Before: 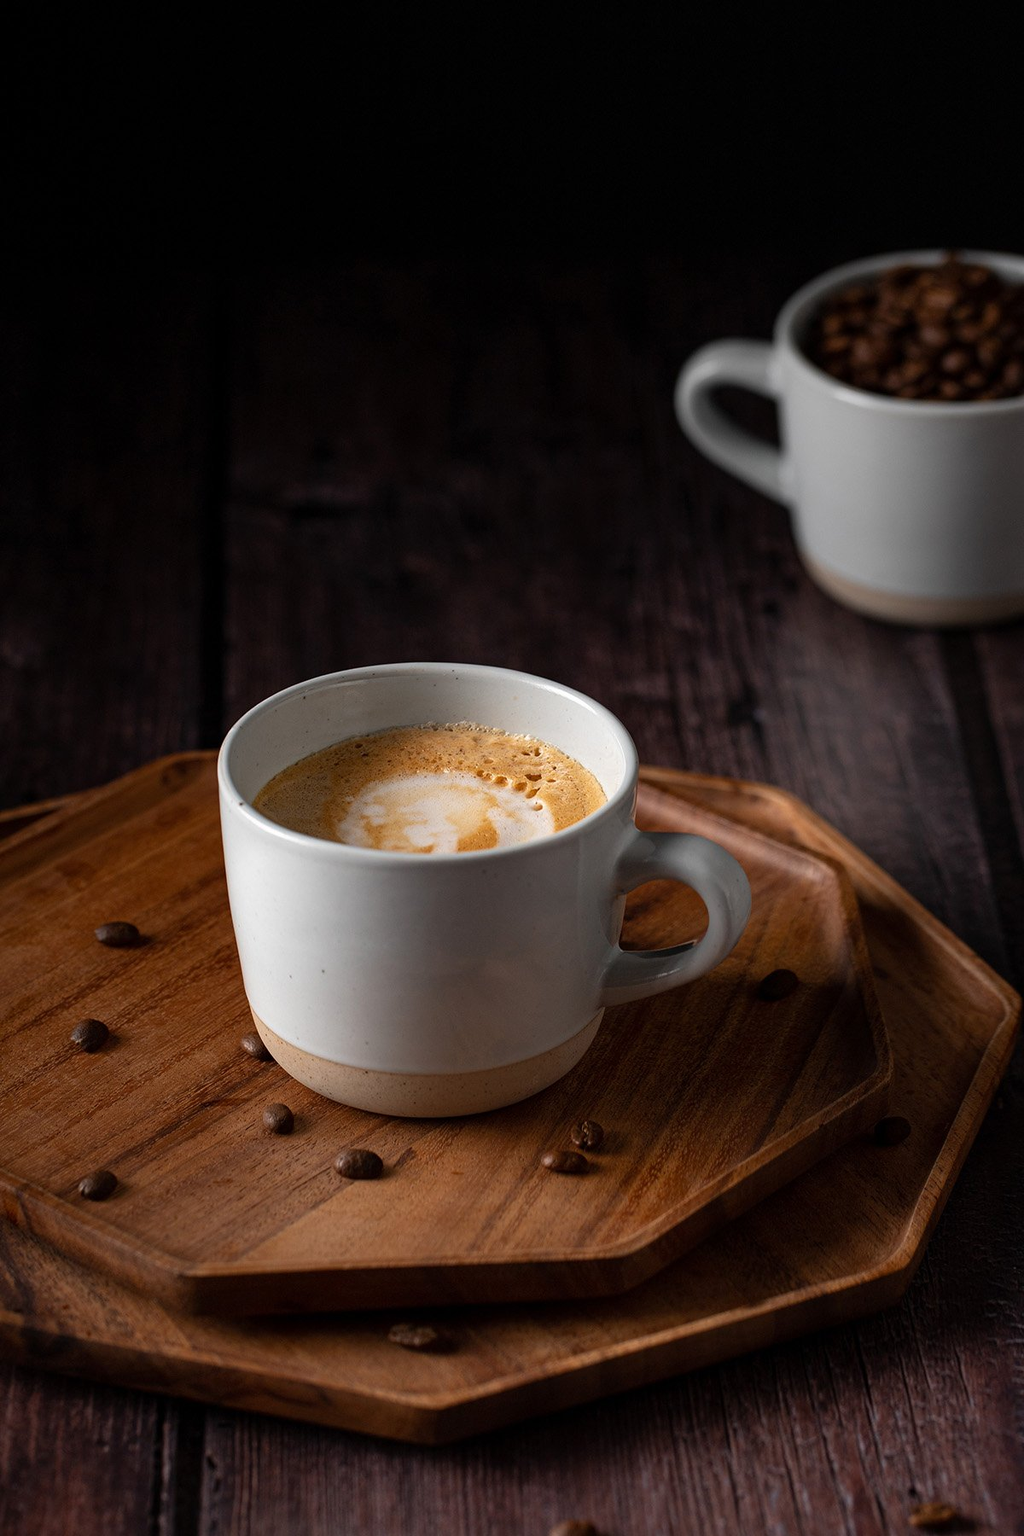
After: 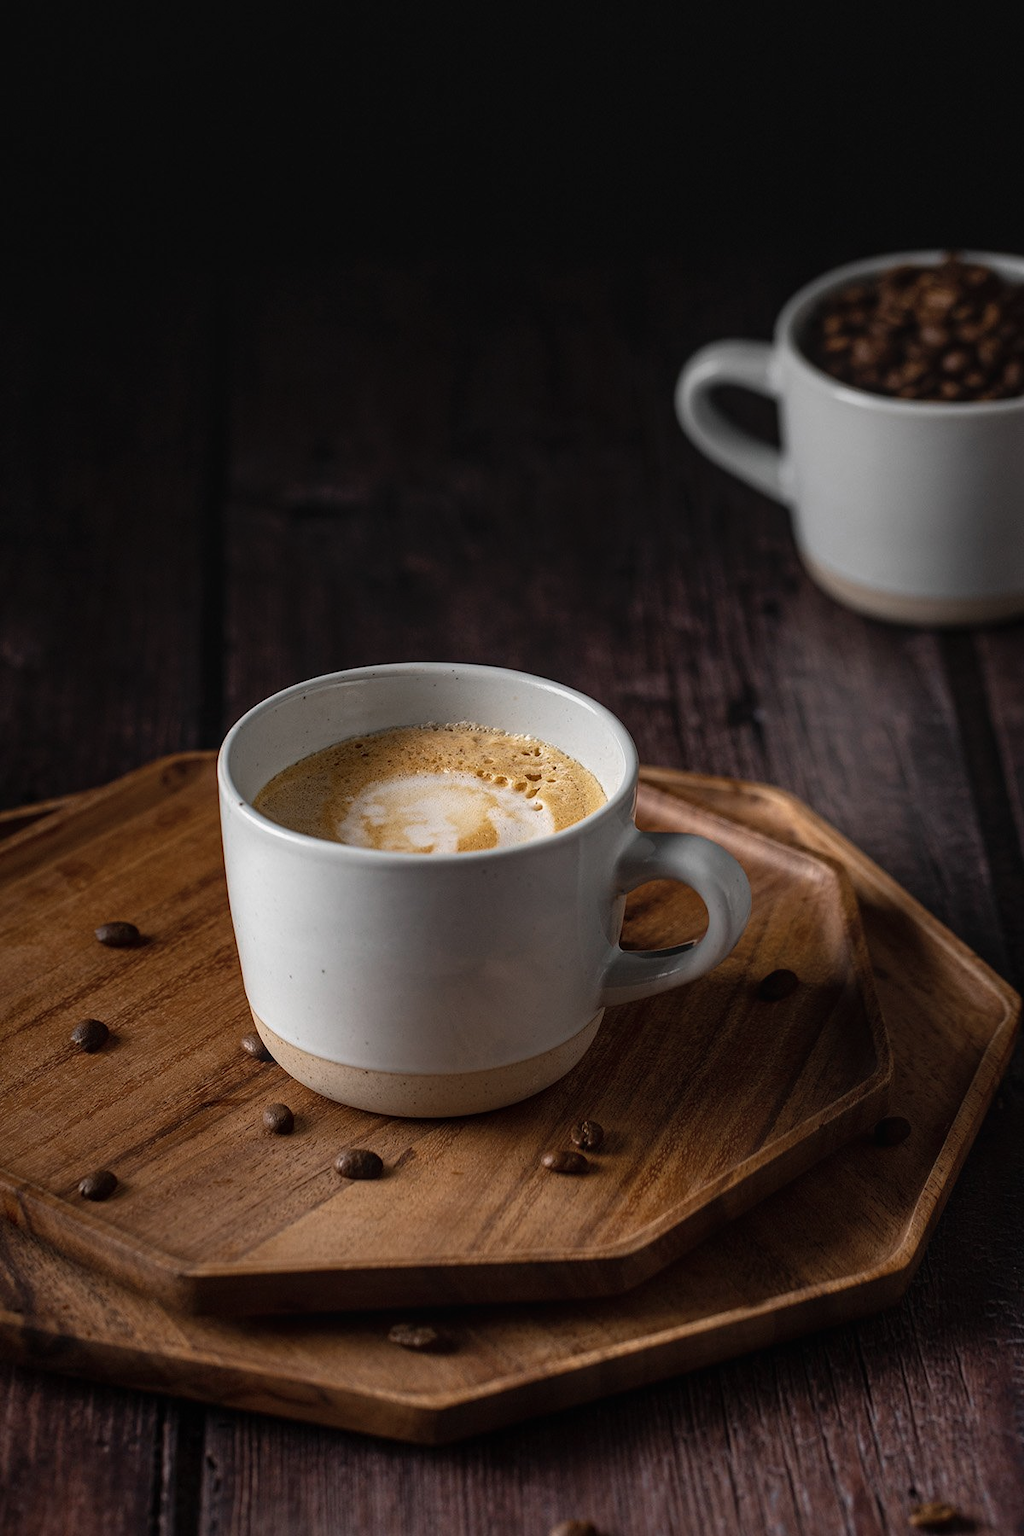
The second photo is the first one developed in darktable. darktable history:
contrast brightness saturation: contrast -0.075, brightness -0.031, saturation -0.114
tone equalizer: edges refinement/feathering 500, mask exposure compensation -1.57 EV, preserve details no
local contrast: on, module defaults
color zones: curves: ch0 [(0, 0.558) (0.143, 0.548) (0.286, 0.447) (0.429, 0.259) (0.571, 0.5) (0.714, 0.5) (0.857, 0.593) (1, 0.558)]; ch1 [(0, 0.543) (0.01, 0.544) (0.12, 0.492) (0.248, 0.458) (0.5, 0.534) (0.748, 0.5) (0.99, 0.469) (1, 0.543)]; ch2 [(0, 0.507) (0.143, 0.522) (0.286, 0.505) (0.429, 0.5) (0.571, 0.5) (0.714, 0.5) (0.857, 0.5) (1, 0.507)]
